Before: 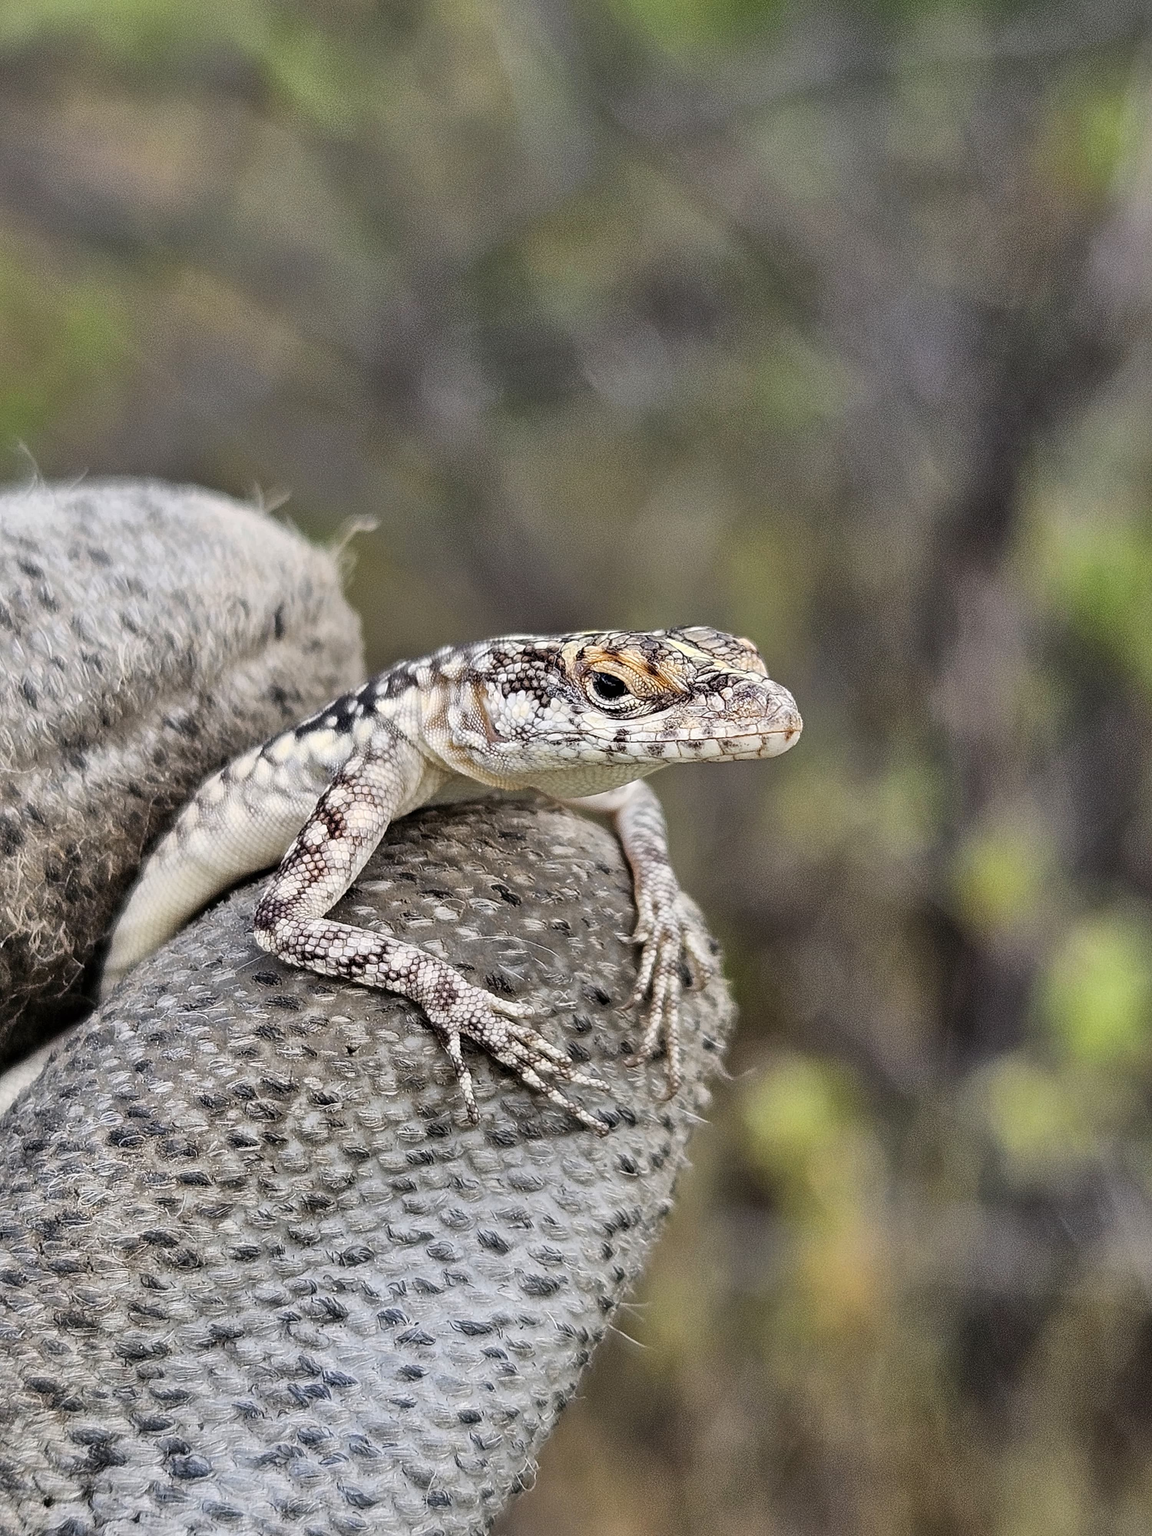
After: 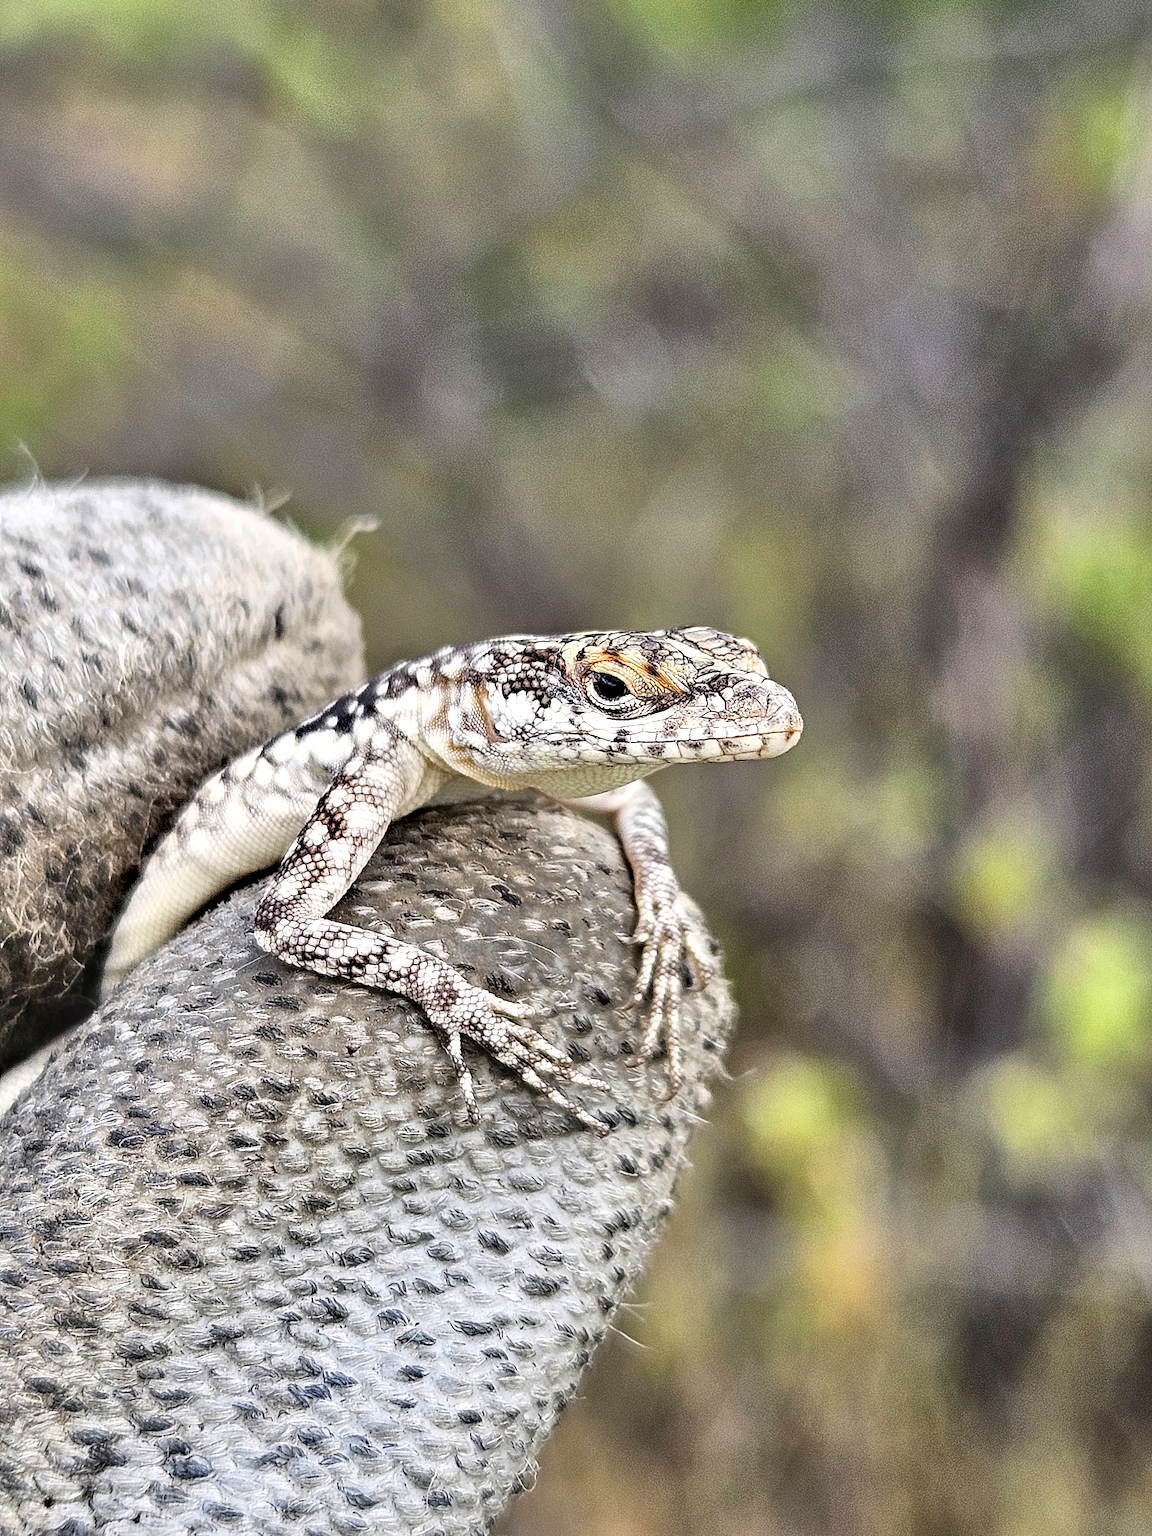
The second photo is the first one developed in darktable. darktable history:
base curve: curves: ch0 [(0, 0) (0.989, 0.992)], fusion 1, preserve colors none
haze removal: strength 0.1, compatibility mode true
